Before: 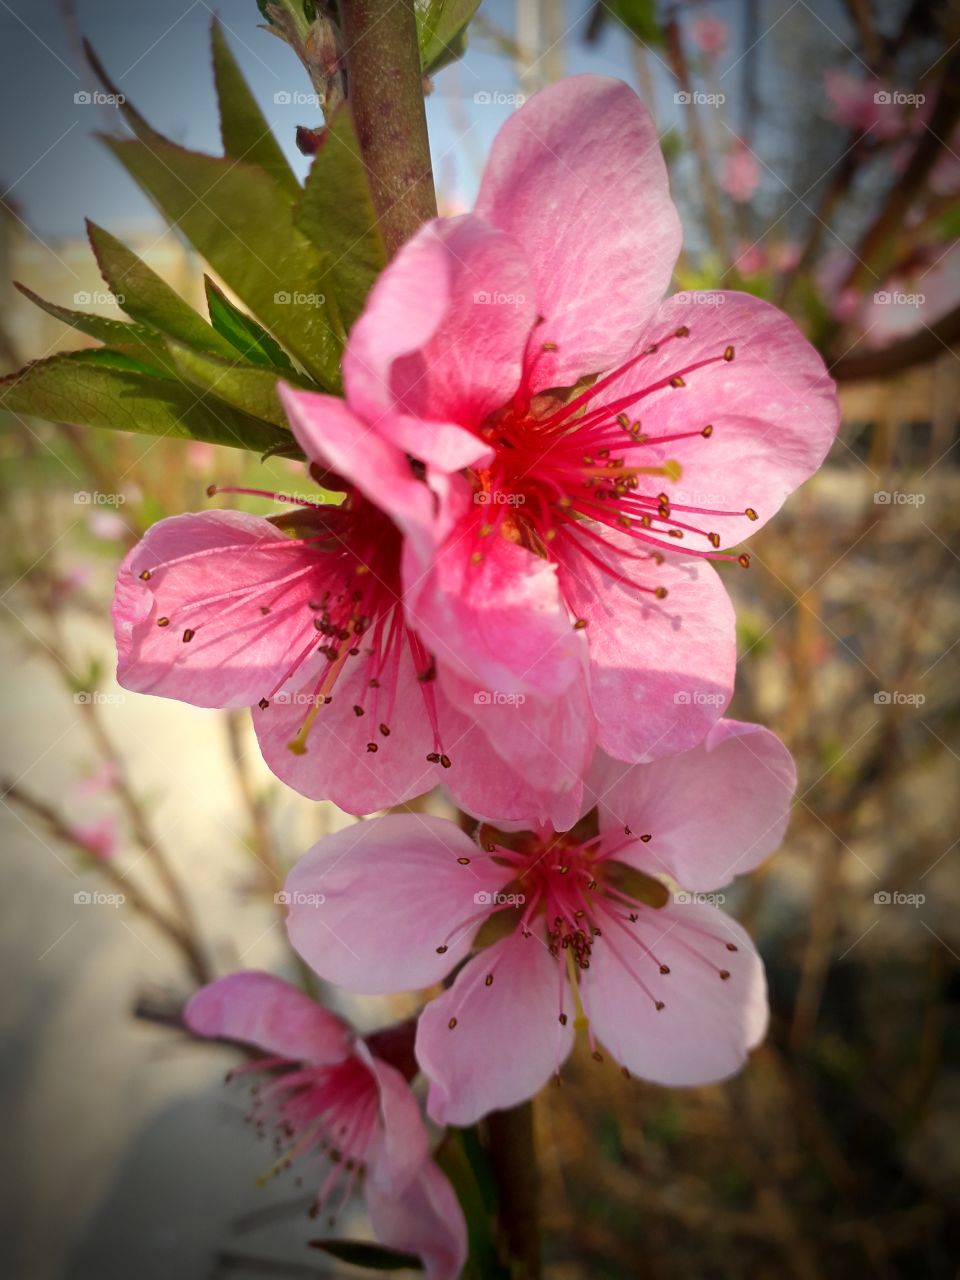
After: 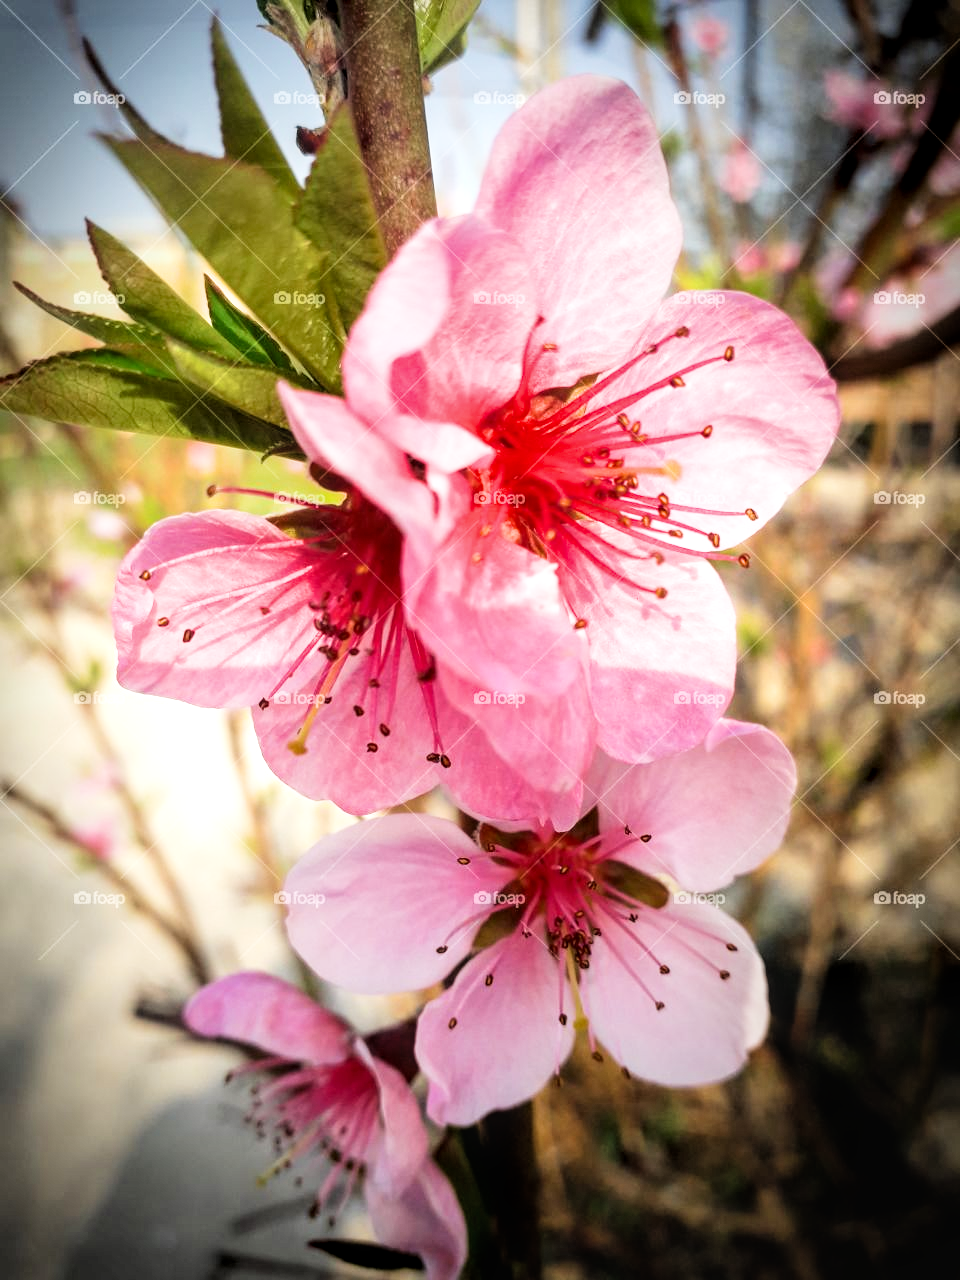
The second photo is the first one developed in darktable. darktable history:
exposure: exposure 1 EV, compensate highlight preservation false
filmic rgb: black relative exposure -5.11 EV, white relative exposure 3.52 EV, threshold 3.04 EV, hardness 3.16, contrast 1.397, highlights saturation mix -48.63%, enable highlight reconstruction true
local contrast: on, module defaults
